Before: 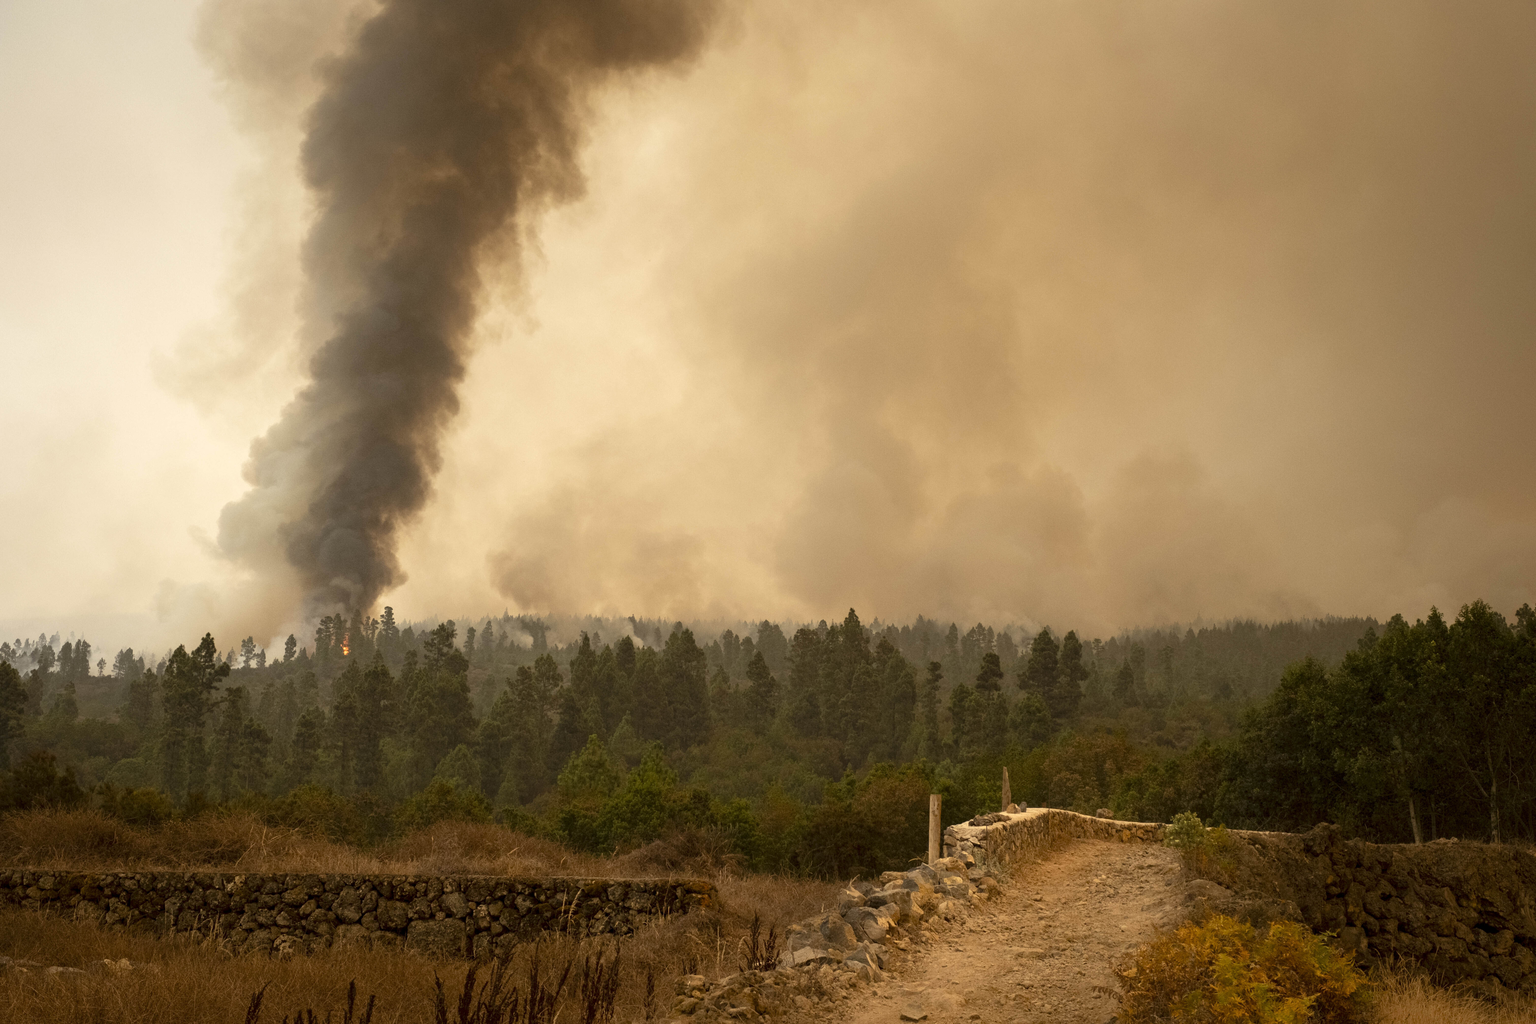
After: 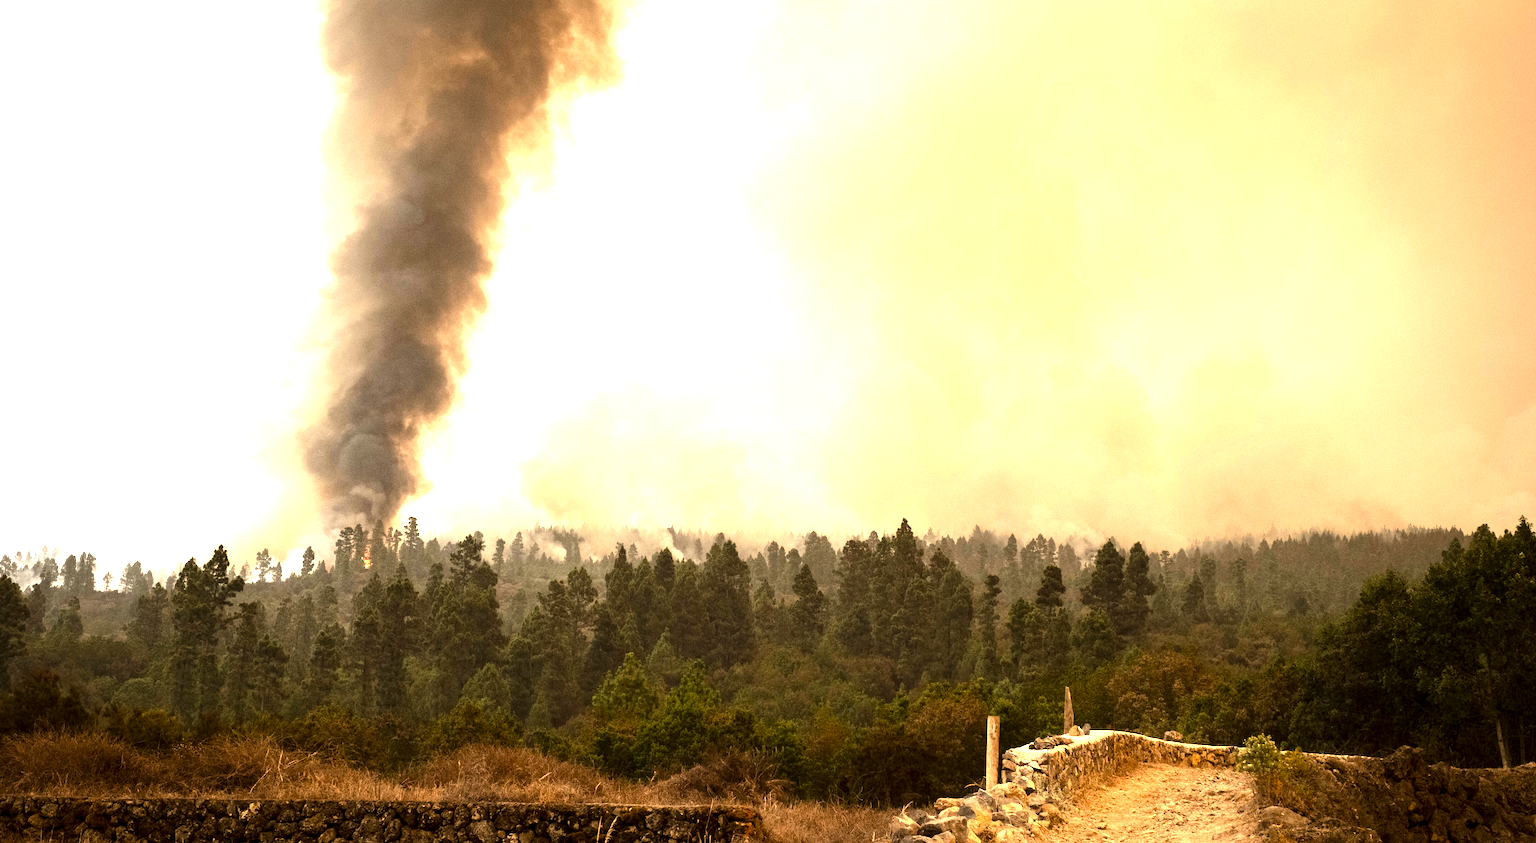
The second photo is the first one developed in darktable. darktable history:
exposure: exposure 0.782 EV, compensate highlight preservation false
tone equalizer: -8 EV -1.07 EV, -7 EV -1 EV, -6 EV -0.845 EV, -5 EV -0.577 EV, -3 EV 0.569 EV, -2 EV 0.878 EV, -1 EV 0.993 EV, +0 EV 1.07 EV, edges refinement/feathering 500, mask exposure compensation -1.57 EV, preserve details no
crop and rotate: angle 0.028°, top 11.745%, right 5.75%, bottom 10.625%
